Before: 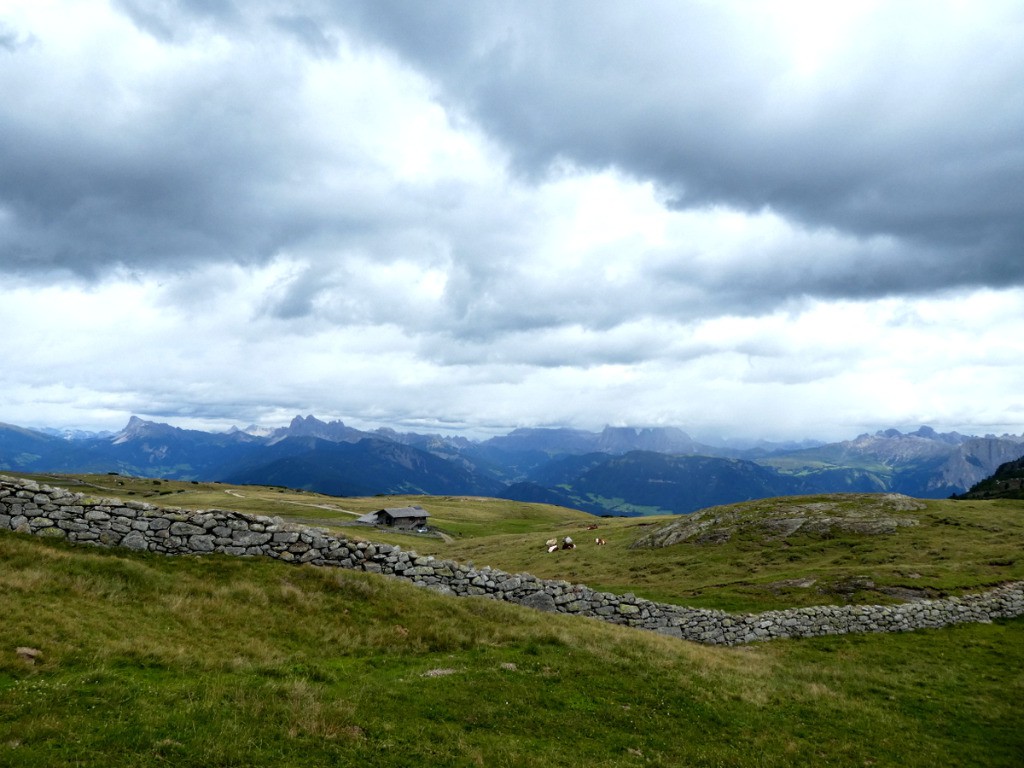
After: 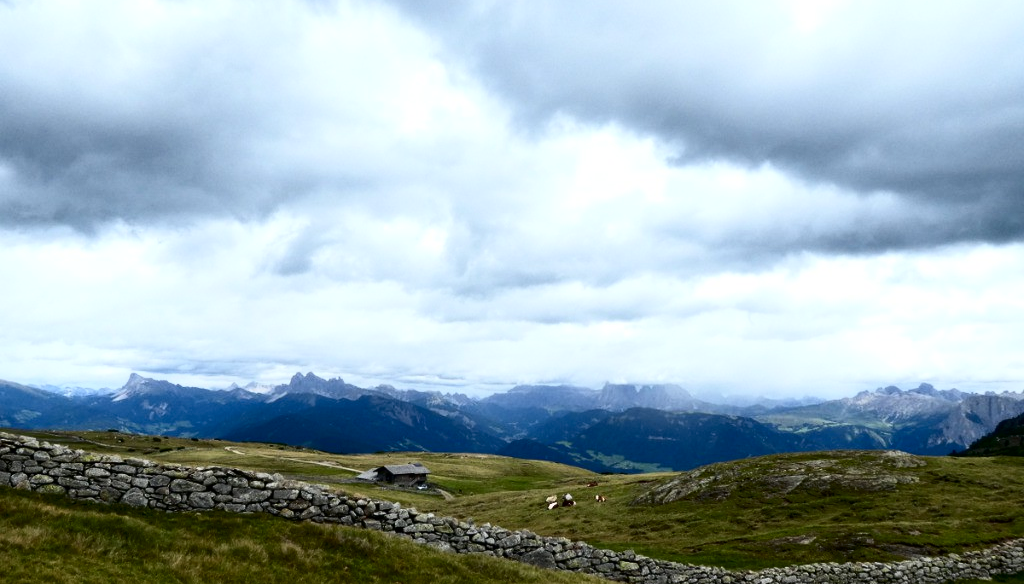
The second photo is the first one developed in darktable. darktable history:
crop: top 5.668%, bottom 18.187%
contrast brightness saturation: contrast 0.294
